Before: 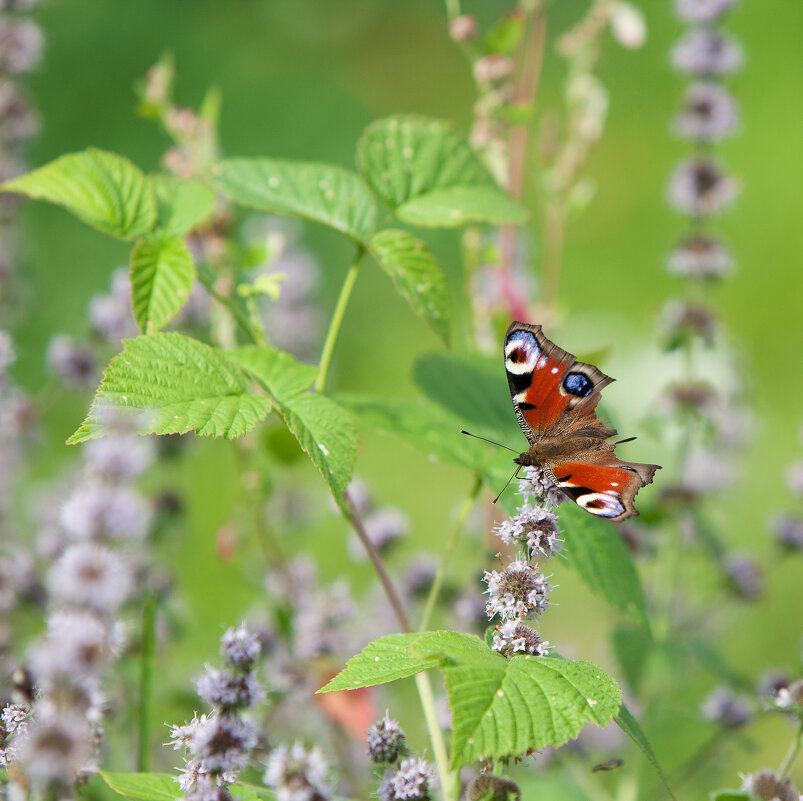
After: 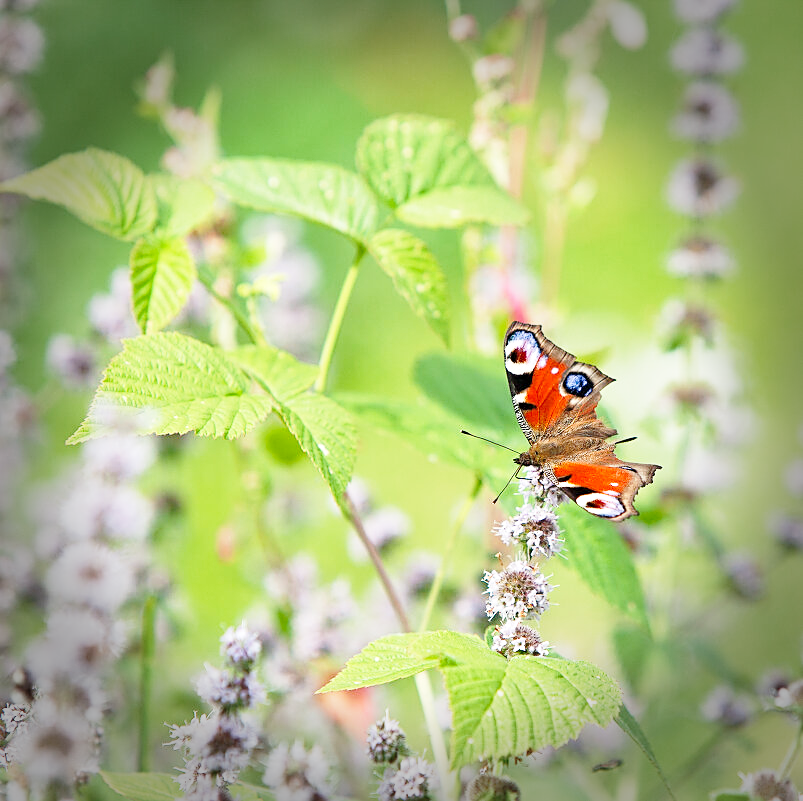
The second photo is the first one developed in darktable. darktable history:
base curve: curves: ch0 [(0, 0) (0.028, 0.03) (0.121, 0.232) (0.46, 0.748) (0.859, 0.968) (1, 1)], preserve colors none
tone equalizer: -8 EV 1 EV, -7 EV 1 EV, -6 EV 1 EV, -5 EV 1 EV, -4 EV 1 EV, -3 EV 0.75 EV, -2 EV 0.5 EV, -1 EV 0.25 EV
sharpen: on, module defaults
vignetting: fall-off start 66.7%, fall-off radius 39.74%, brightness -0.576, saturation -0.258, automatic ratio true, width/height ratio 0.671, dithering 16-bit output
